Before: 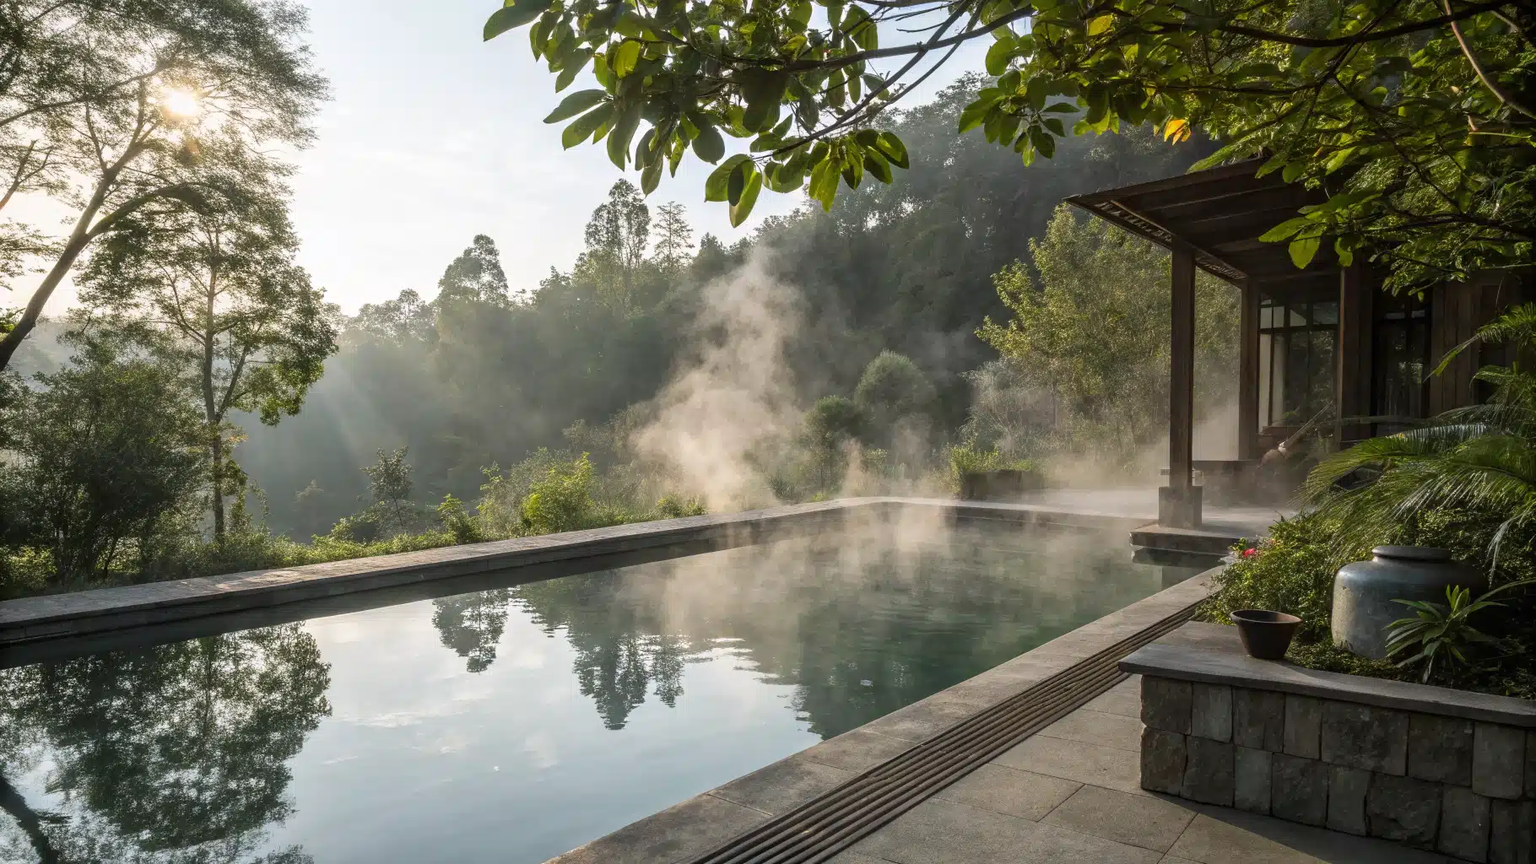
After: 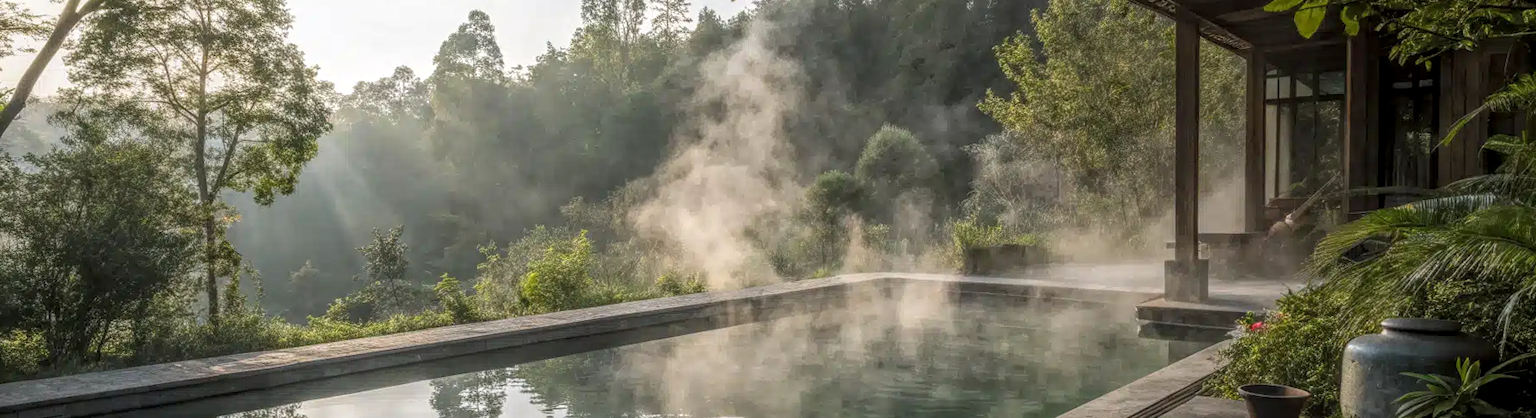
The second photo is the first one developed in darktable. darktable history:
rotate and perspective: rotation -0.45°, automatic cropping original format, crop left 0.008, crop right 0.992, crop top 0.012, crop bottom 0.988
crop and rotate: top 26.056%, bottom 25.543%
local contrast: highlights 66%, shadows 33%, detail 166%, midtone range 0.2
